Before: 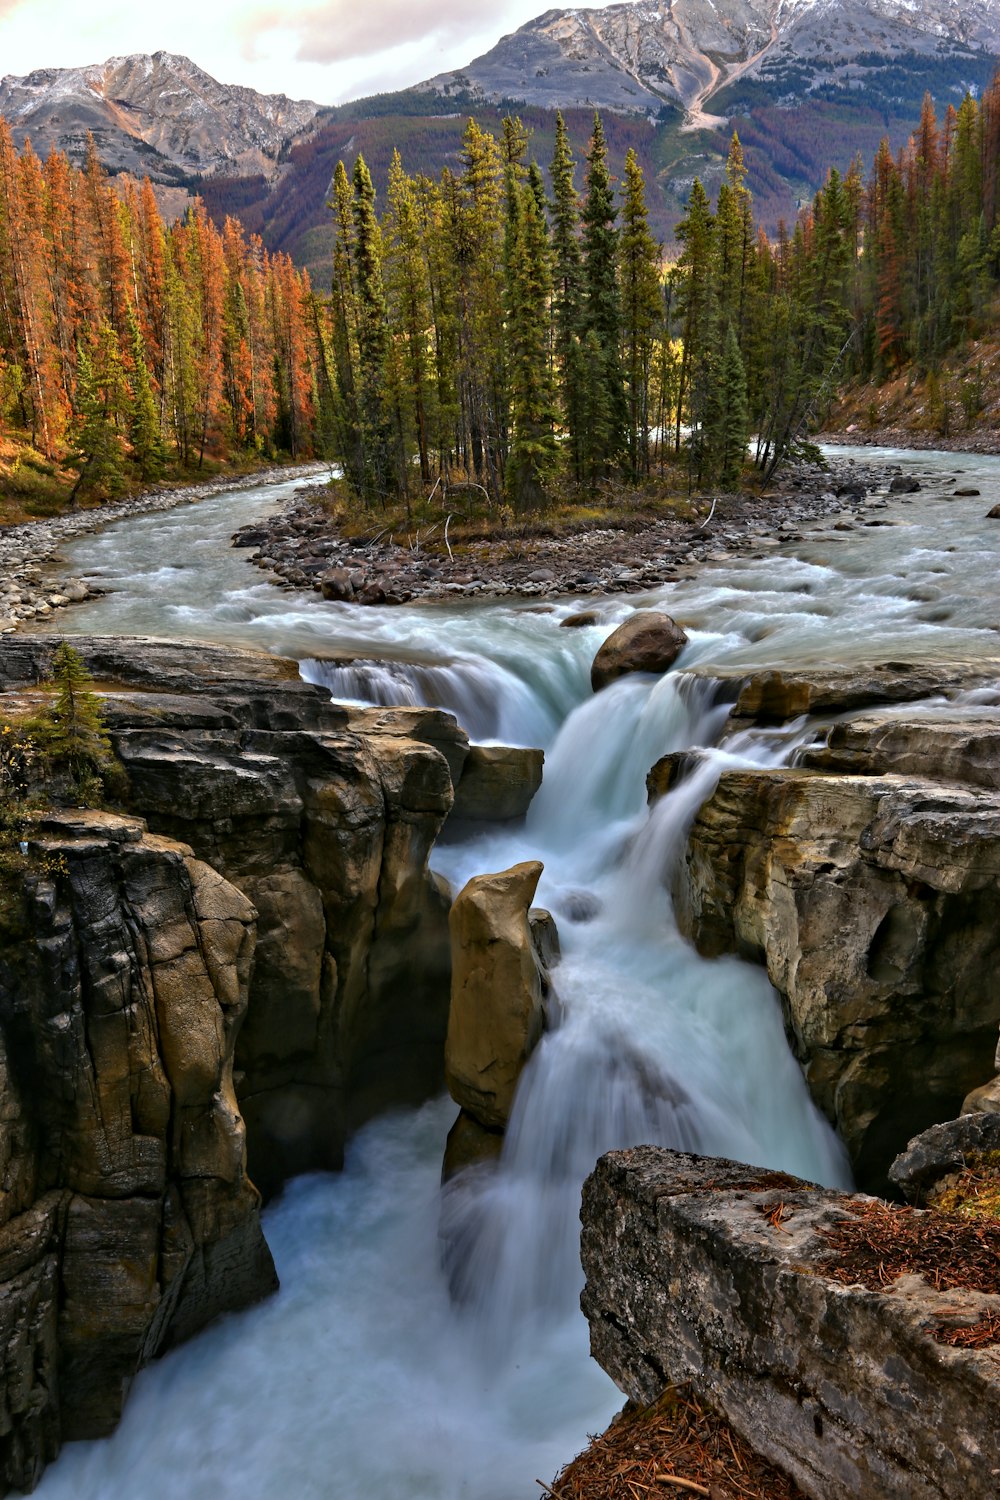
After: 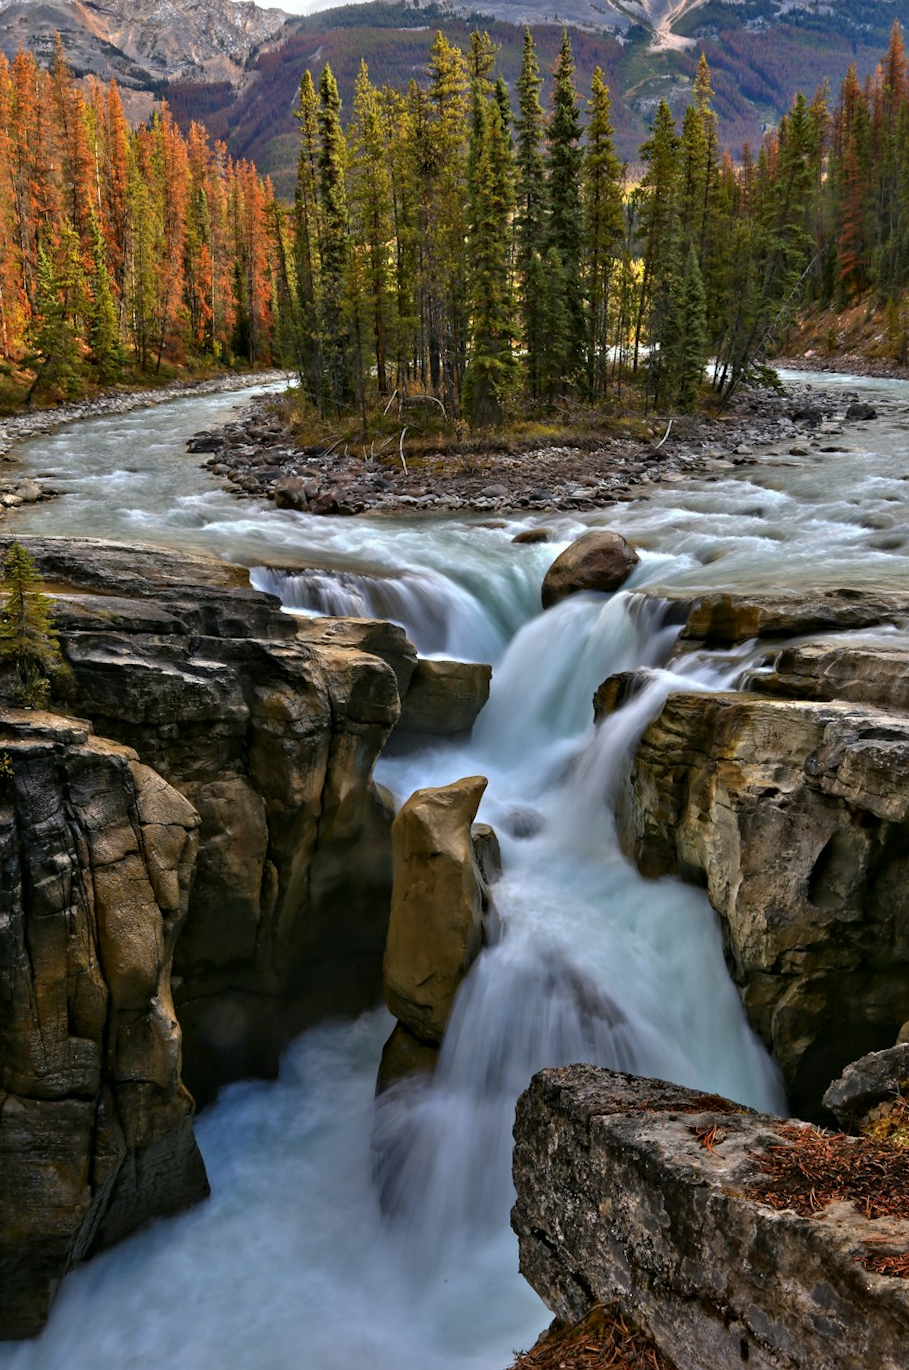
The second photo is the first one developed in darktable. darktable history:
crop and rotate: angle -1.84°, left 3.087%, top 3.633%, right 1.622%, bottom 0.637%
